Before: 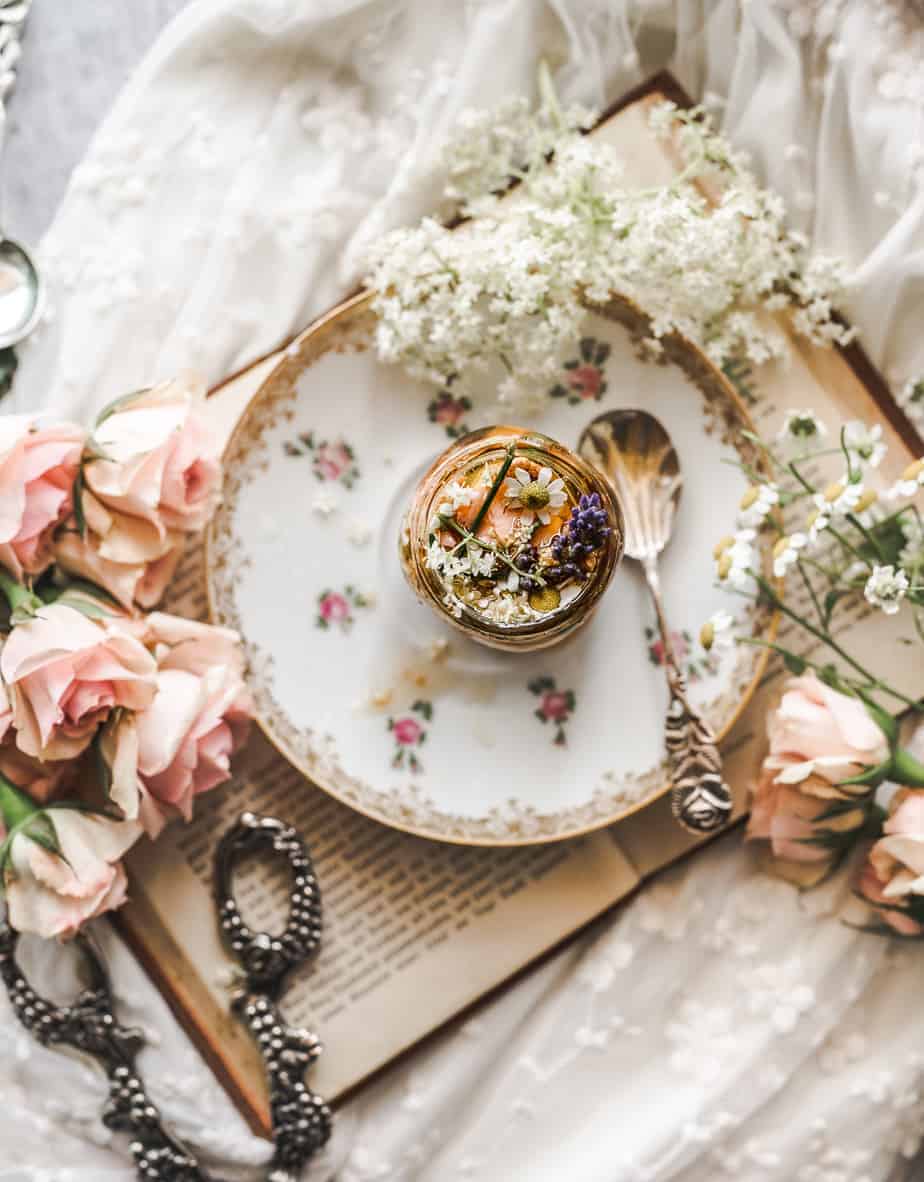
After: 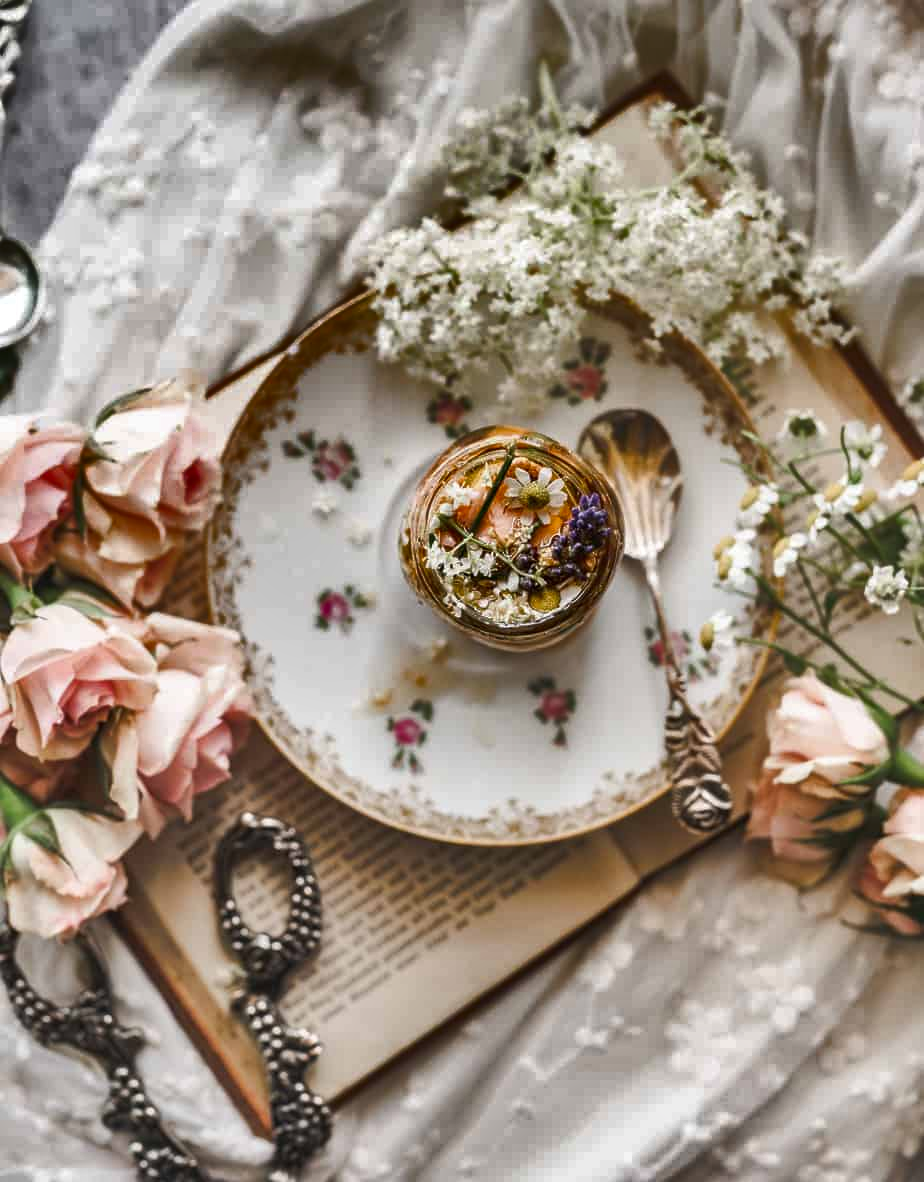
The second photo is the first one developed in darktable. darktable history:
shadows and highlights: shadows 20.79, highlights -82.31, soften with gaussian
